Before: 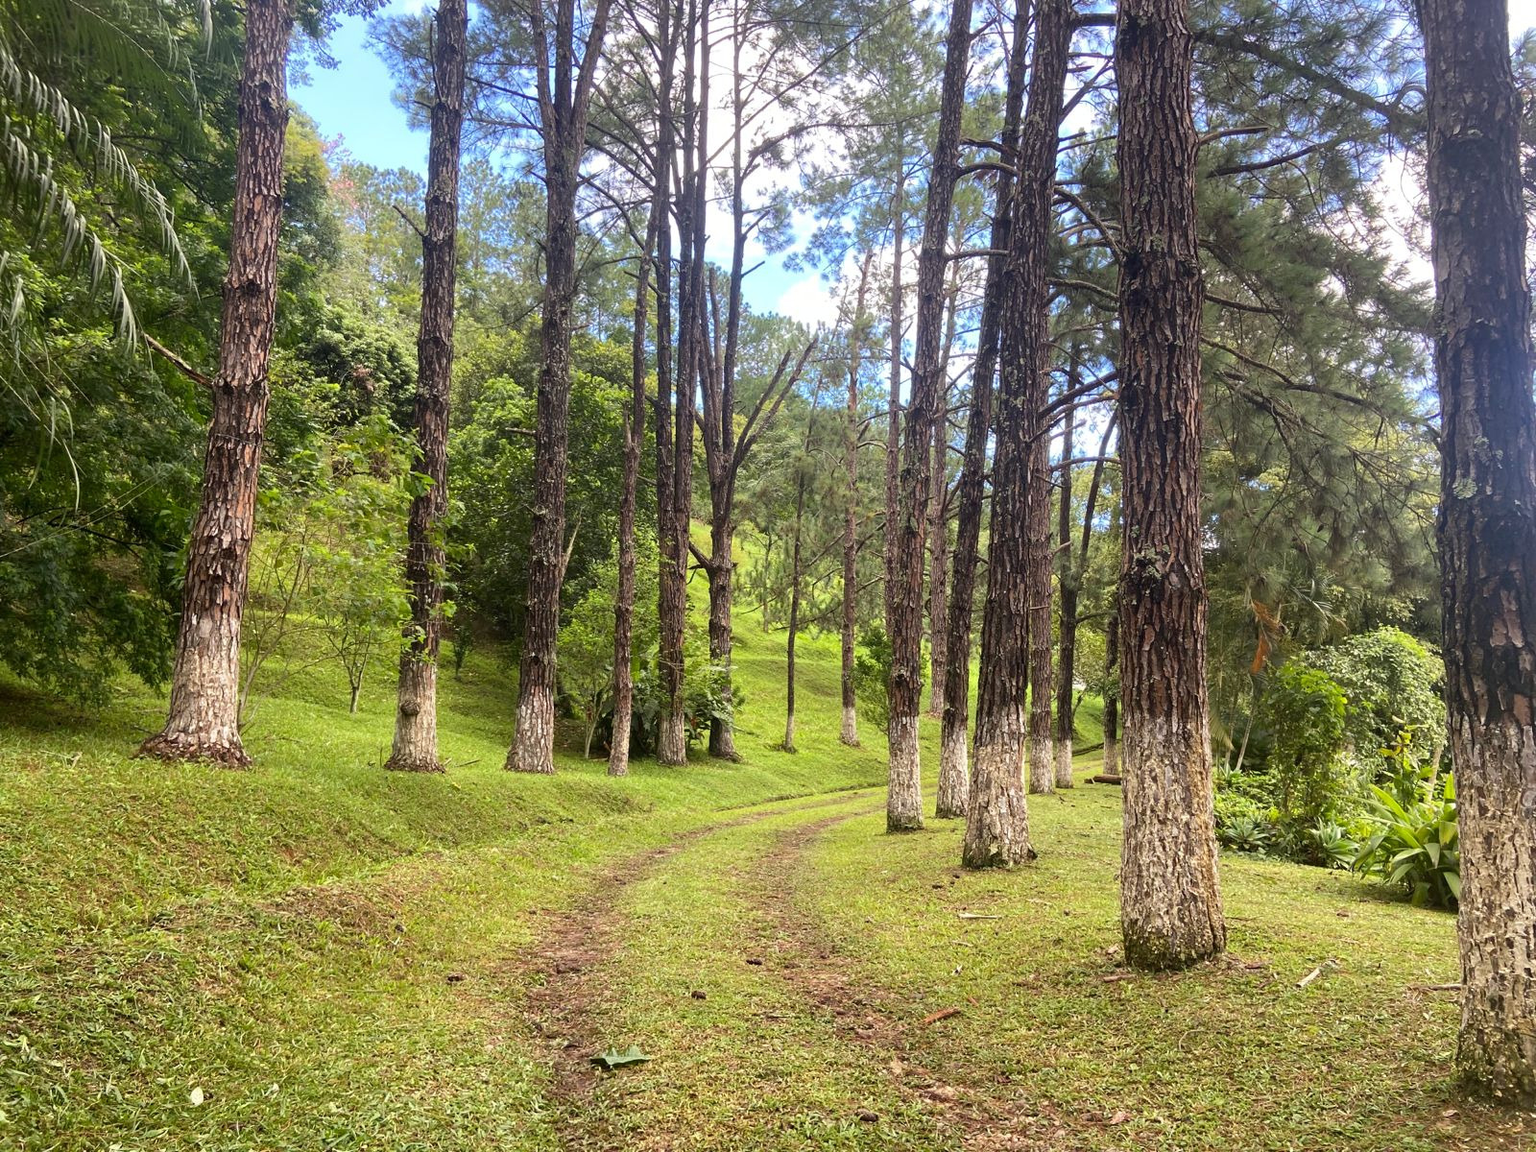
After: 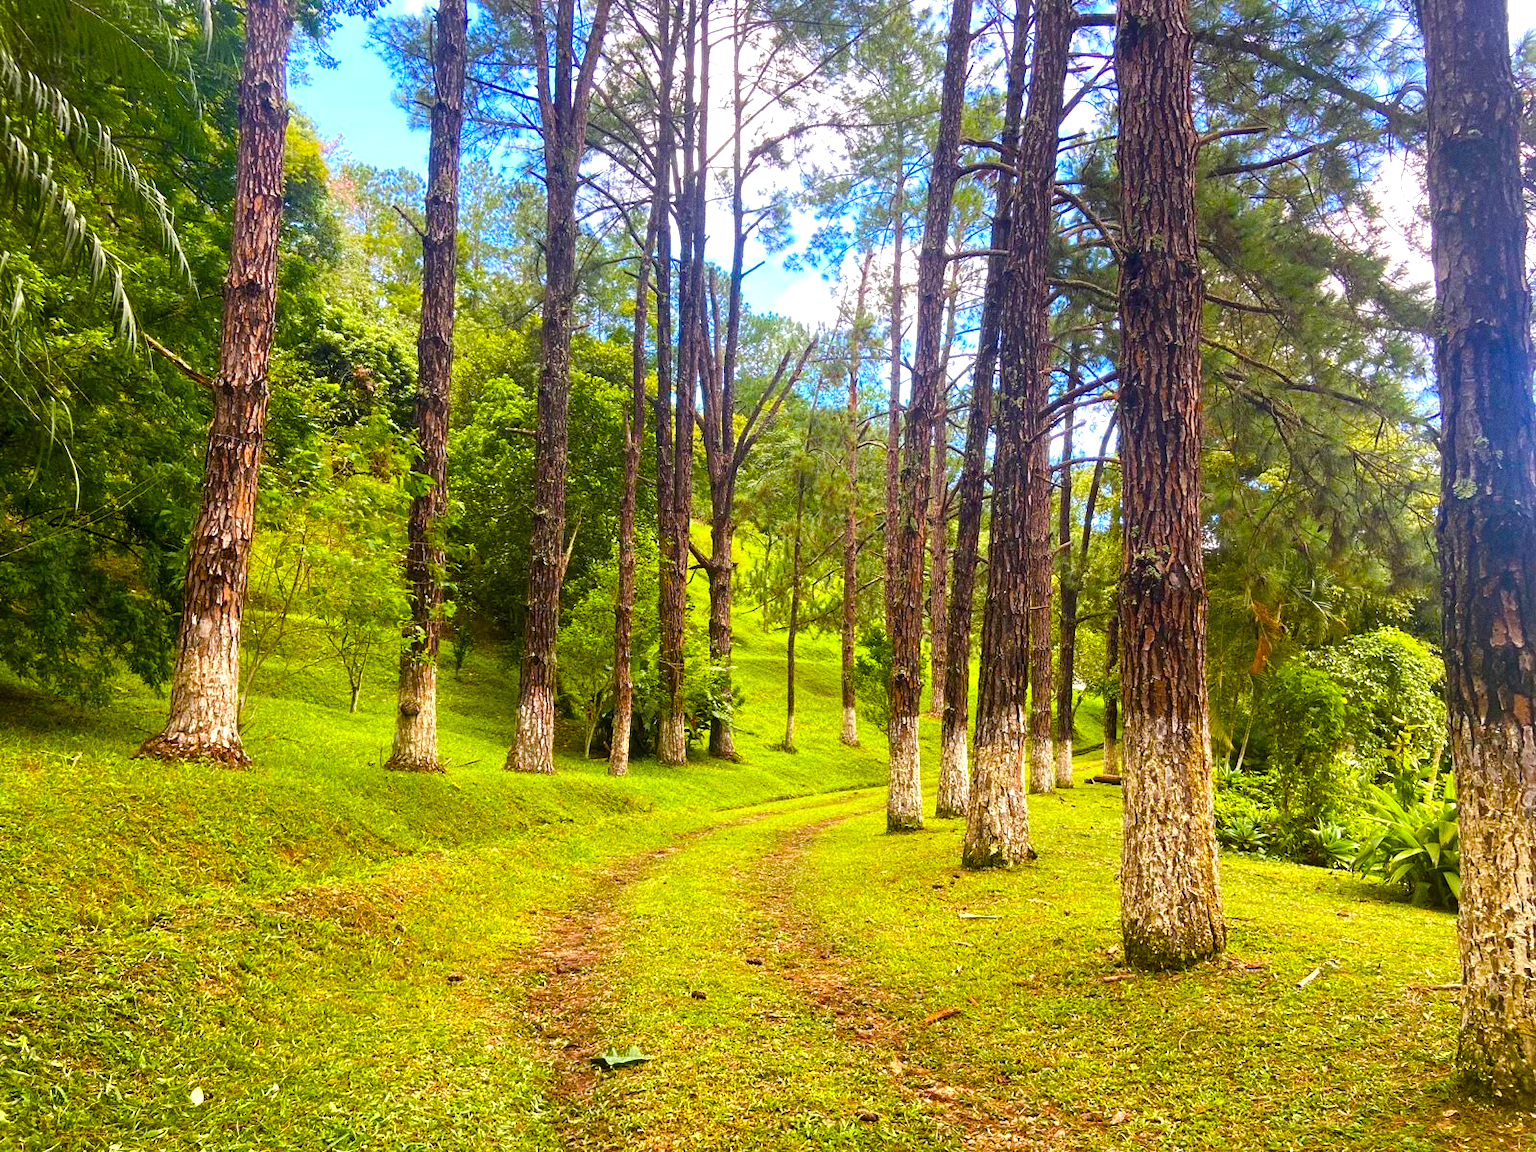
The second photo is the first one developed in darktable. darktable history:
color balance rgb: linear chroma grading › shadows 10%, linear chroma grading › highlights 10%, linear chroma grading › global chroma 15%, linear chroma grading › mid-tones 15%, perceptual saturation grading › global saturation 40%, perceptual saturation grading › highlights -25%, perceptual saturation grading › mid-tones 35%, perceptual saturation grading › shadows 35%, perceptual brilliance grading › global brilliance 11.29%, global vibrance 11.29%
grain: coarseness 0.09 ISO
